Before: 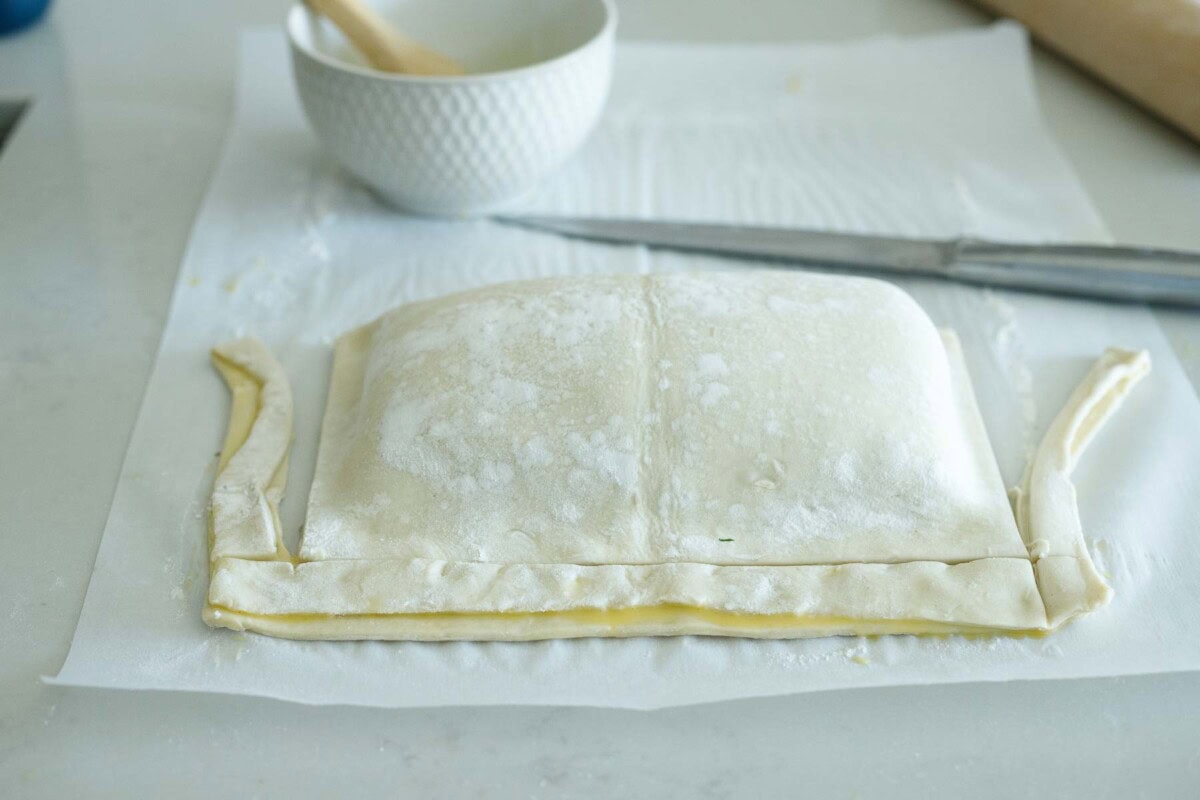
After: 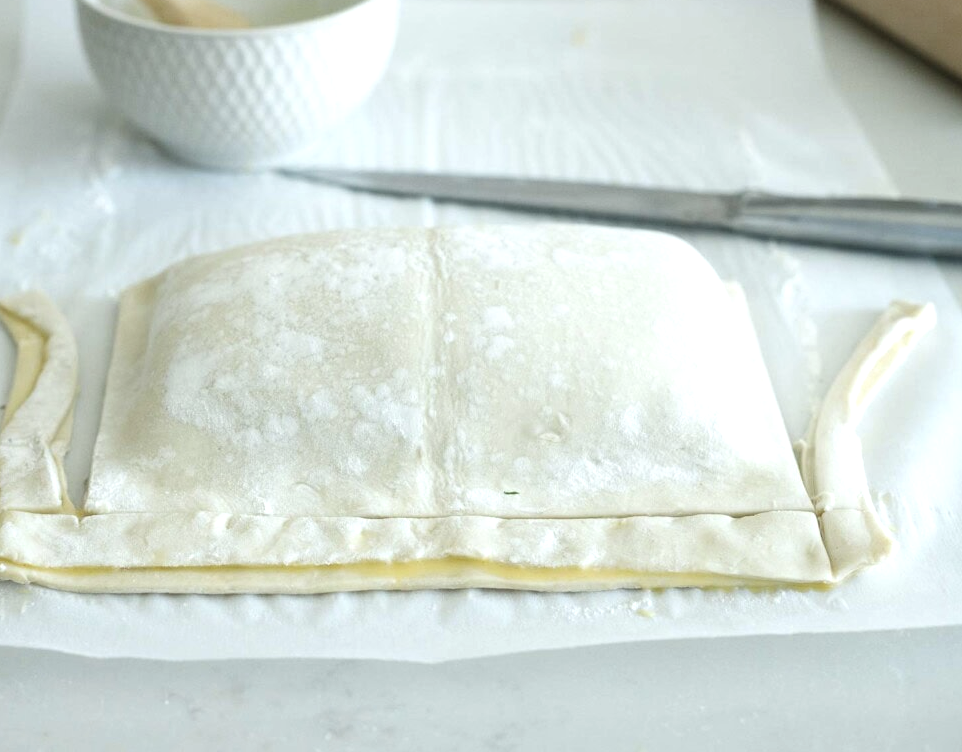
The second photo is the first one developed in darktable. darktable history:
contrast brightness saturation: contrast 0.06, brightness -0.012, saturation -0.229
tone equalizer: -8 EV -0.378 EV, -7 EV -0.362 EV, -6 EV -0.327 EV, -5 EV -0.22 EV, -3 EV 0.21 EV, -2 EV 0.354 EV, -1 EV 0.373 EV, +0 EV 0.393 EV, mask exposure compensation -0.491 EV
crop and rotate: left 17.973%, top 5.956%, right 1.822%
